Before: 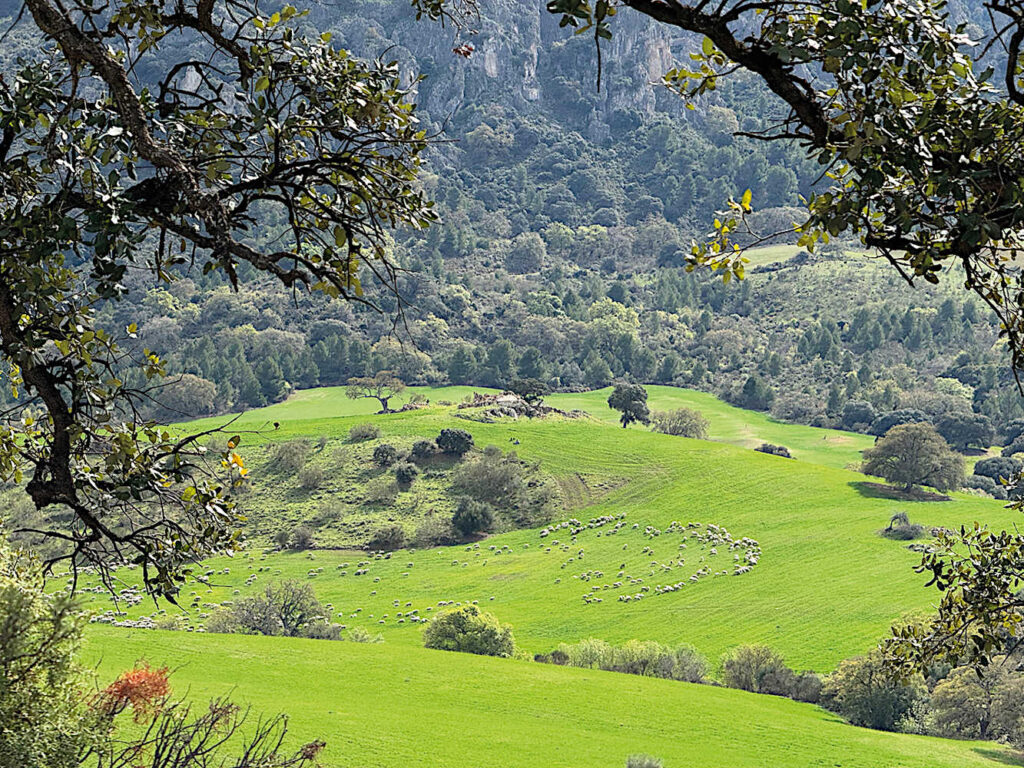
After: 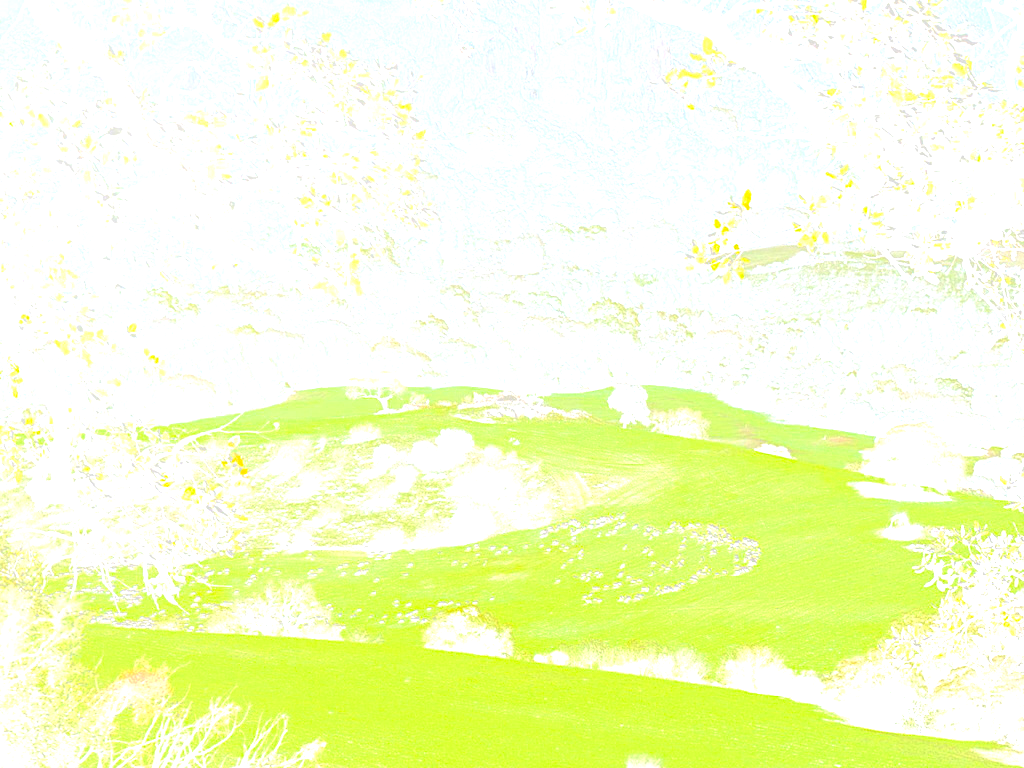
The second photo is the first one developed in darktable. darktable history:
bloom: size 85%, threshold 5%, strength 85%
exposure: black level correction 0, exposure 1.2 EV, compensate highlight preservation false
rotate and perspective: crop left 0, crop top 0
